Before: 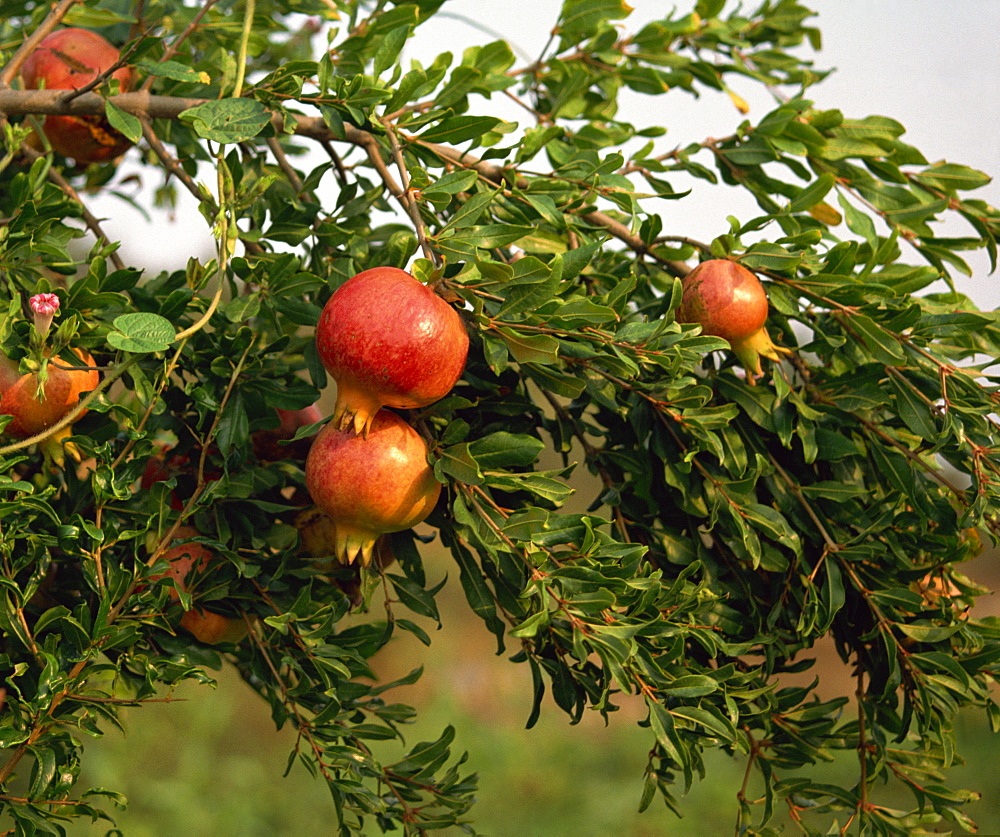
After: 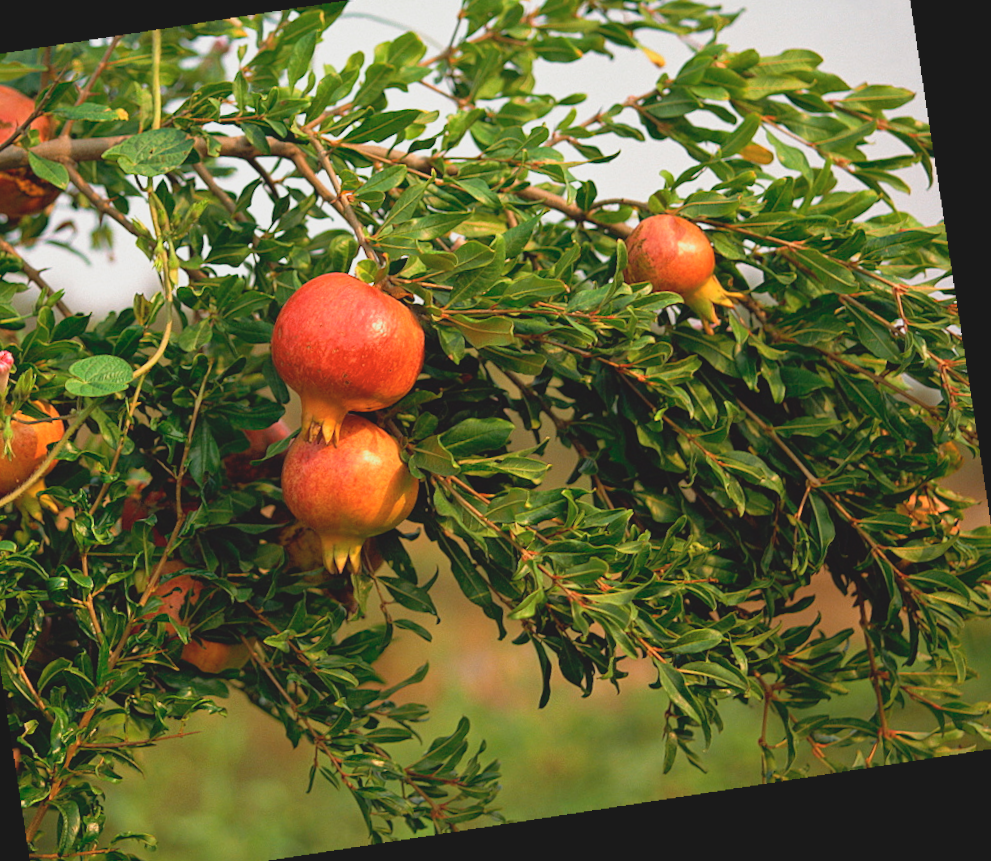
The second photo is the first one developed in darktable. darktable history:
contrast brightness saturation: contrast -0.15, brightness 0.05, saturation -0.12
crop and rotate: angle 1.96°, left 5.673%, top 5.673%
rotate and perspective: rotation -6.83°, automatic cropping off
